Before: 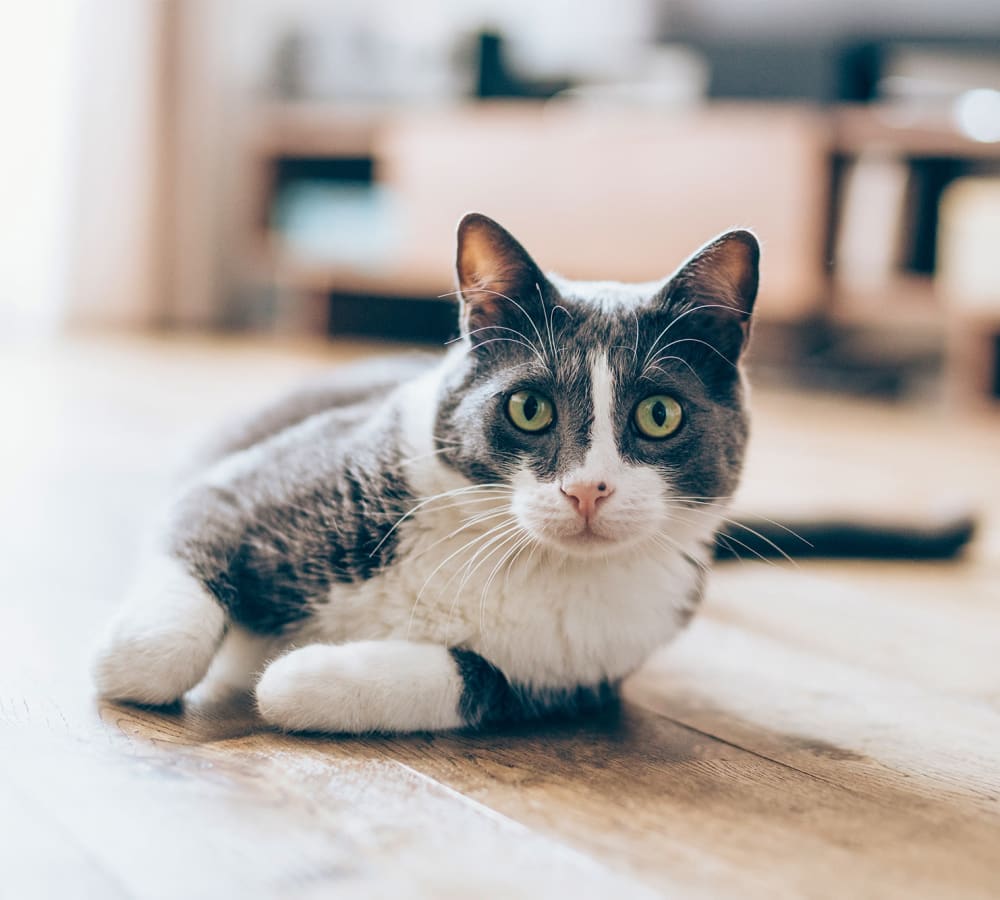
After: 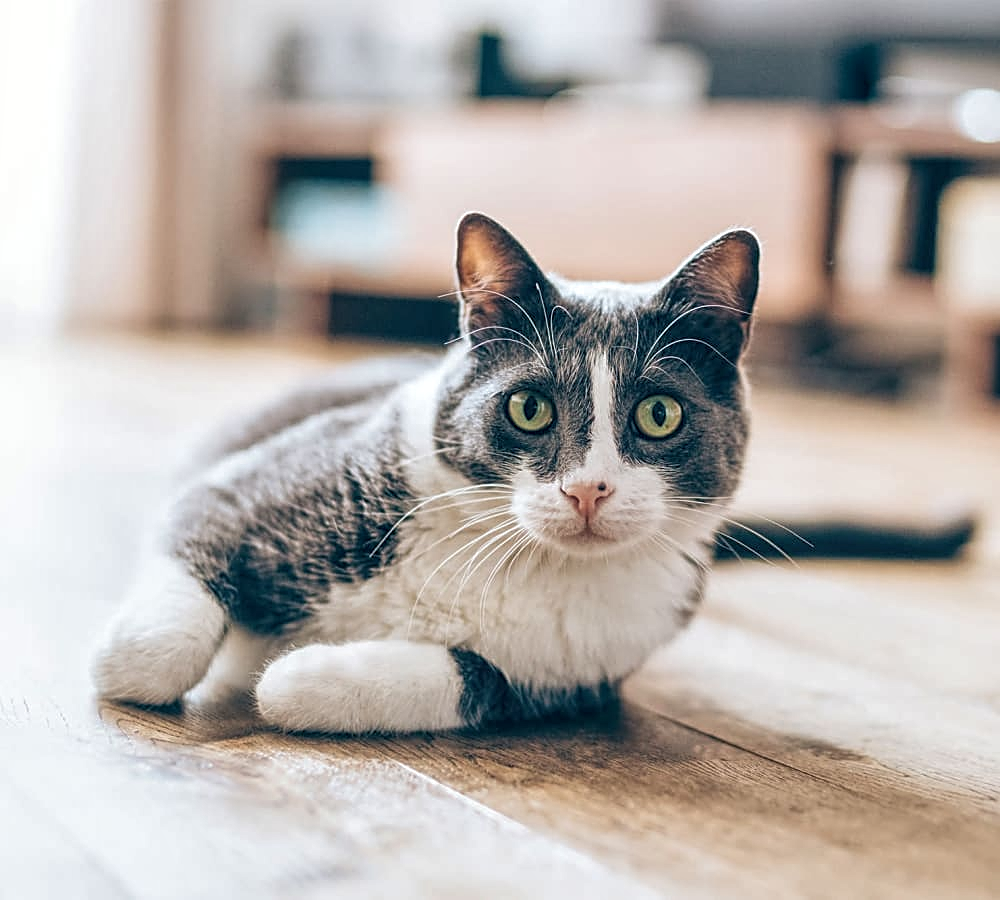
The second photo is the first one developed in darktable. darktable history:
local contrast: highlights 99%, shadows 86%, detail 160%, midtone range 0.2
sharpen: on, module defaults
